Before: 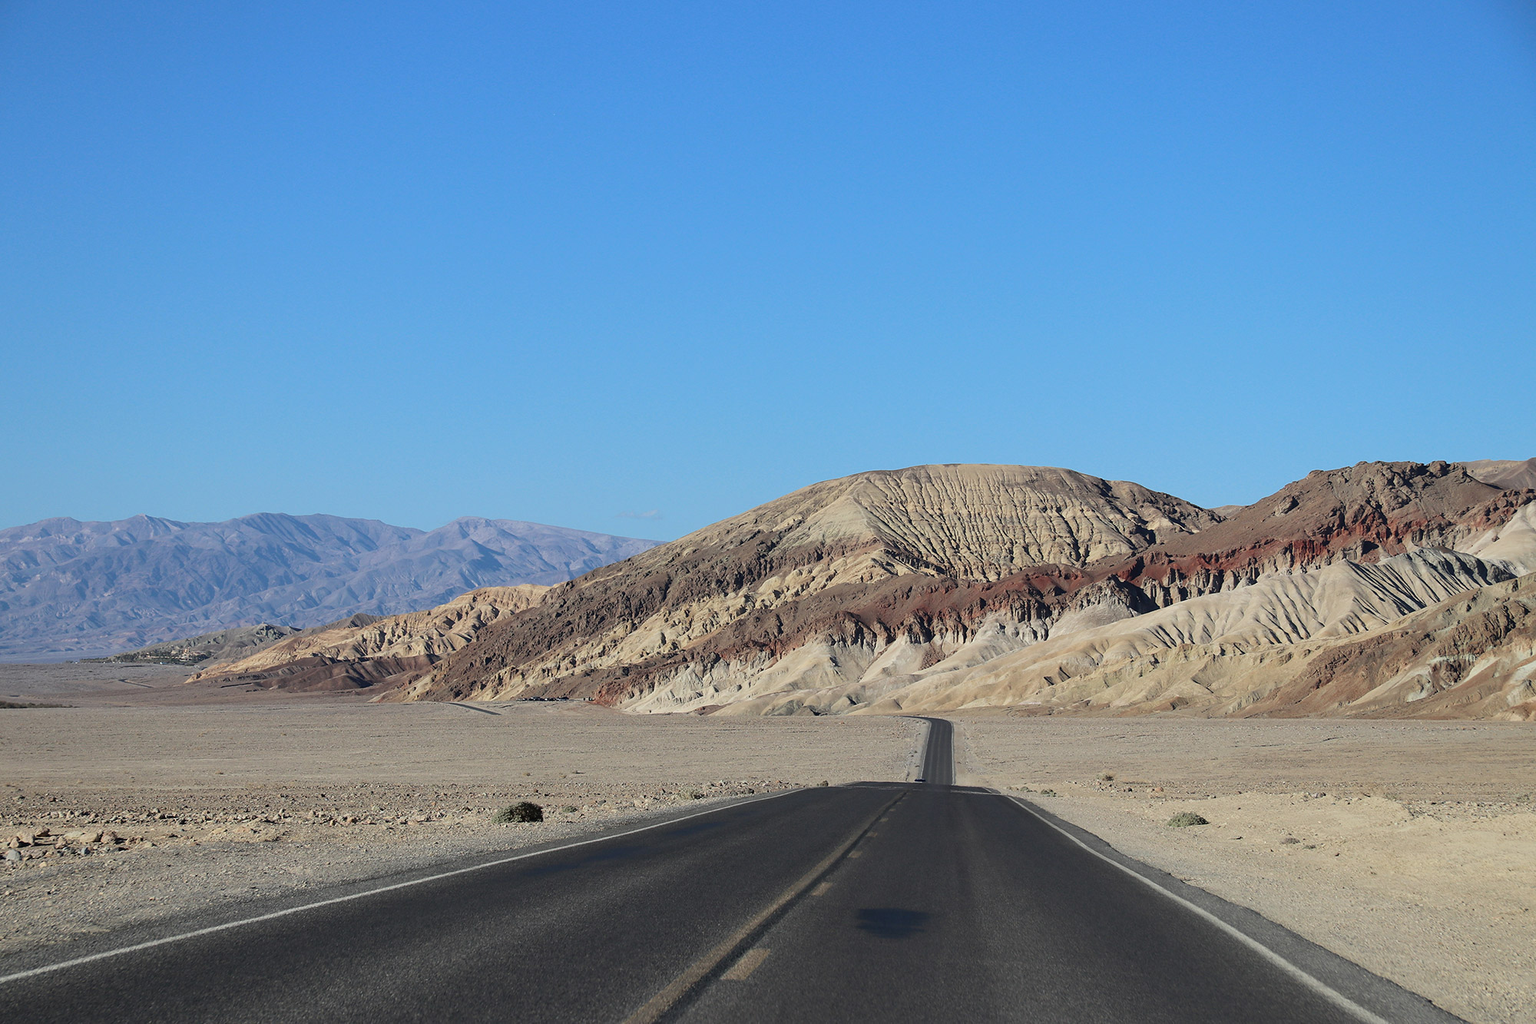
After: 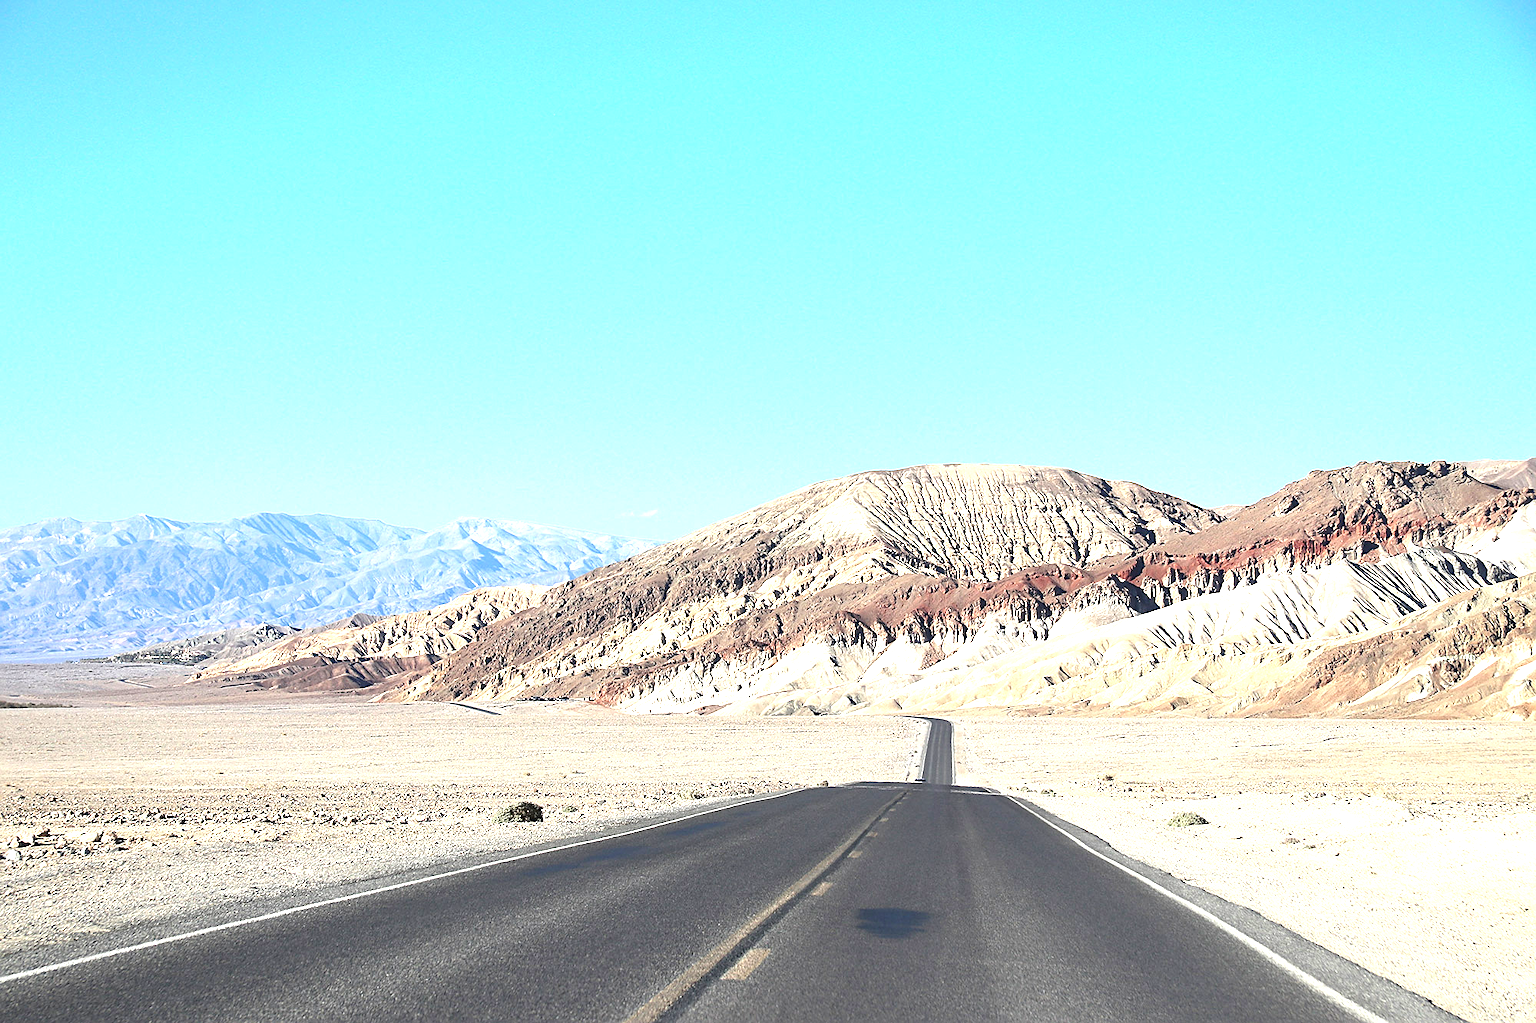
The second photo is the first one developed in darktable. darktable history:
sharpen: on, module defaults
exposure: black level correction 0, exposure 1.745 EV, compensate exposure bias true, compensate highlight preservation false
